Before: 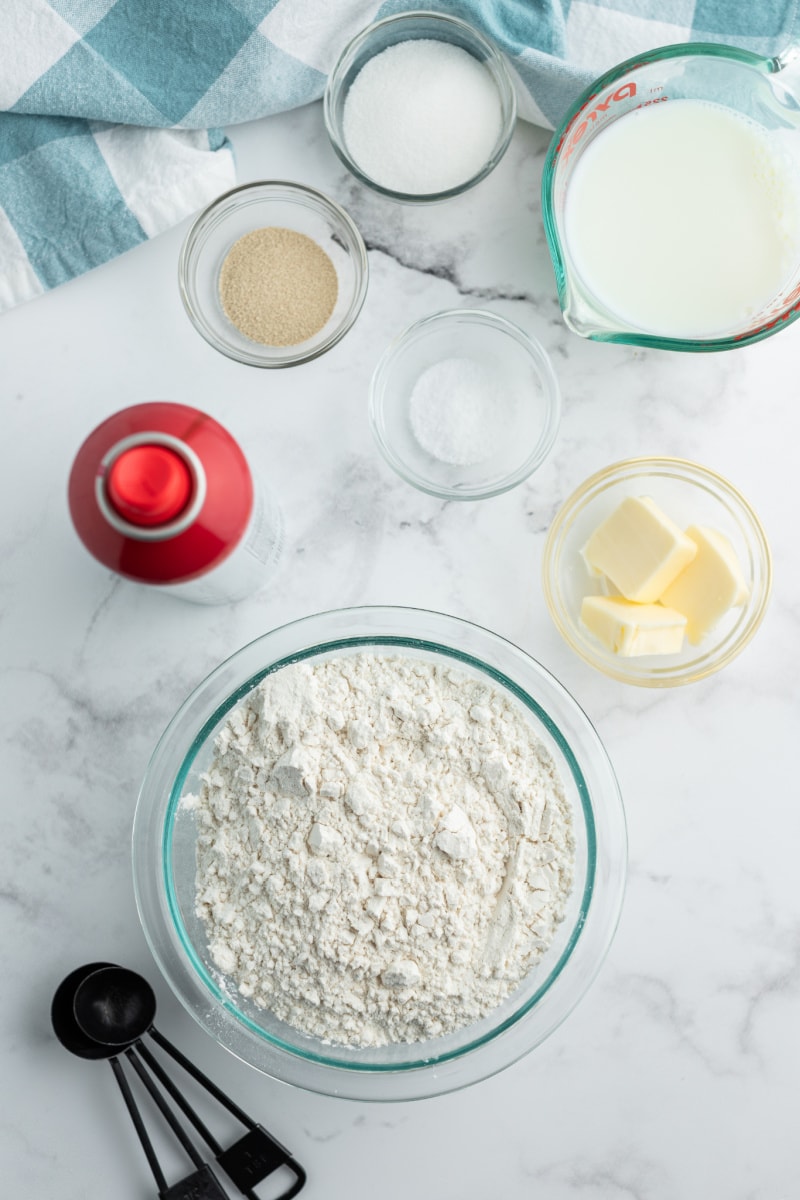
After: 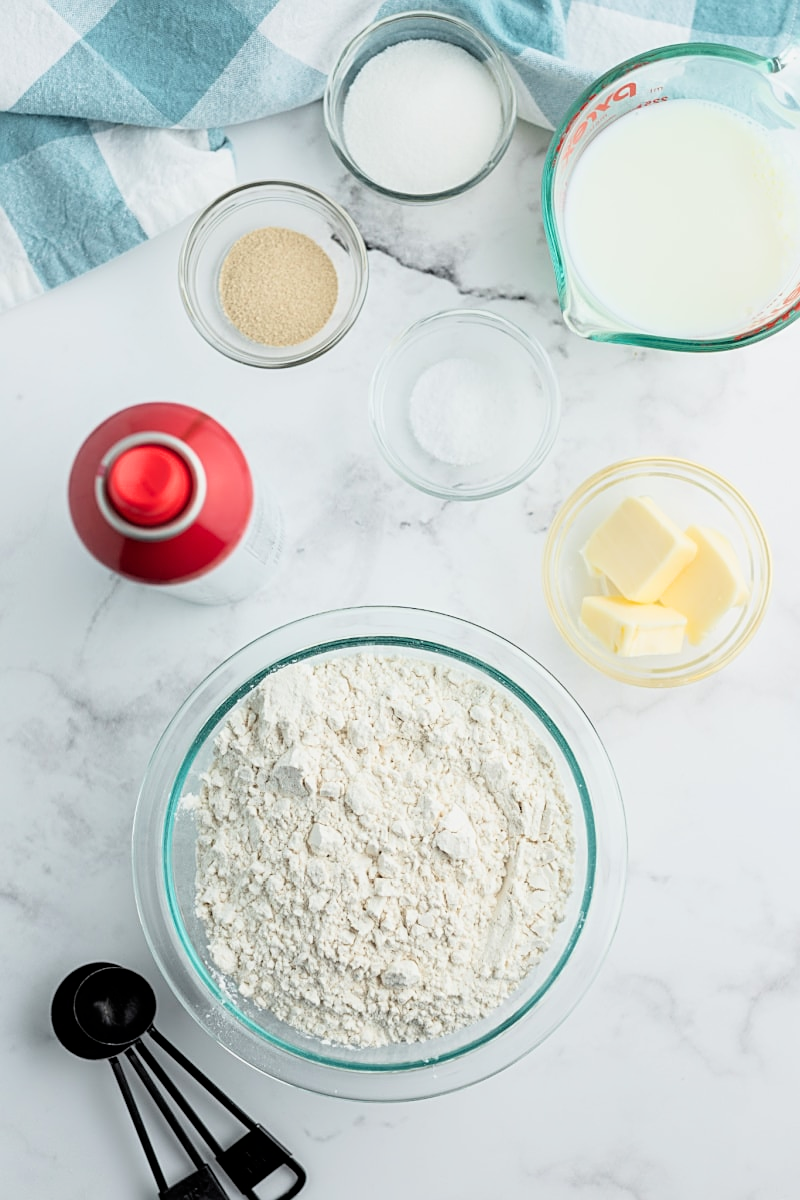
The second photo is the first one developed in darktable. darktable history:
sharpen: on, module defaults
filmic rgb: black relative exposure -5.75 EV, white relative exposure 3.39 EV, hardness 3.69, color science v6 (2022)
exposure: exposure 0.401 EV, compensate highlight preservation false
